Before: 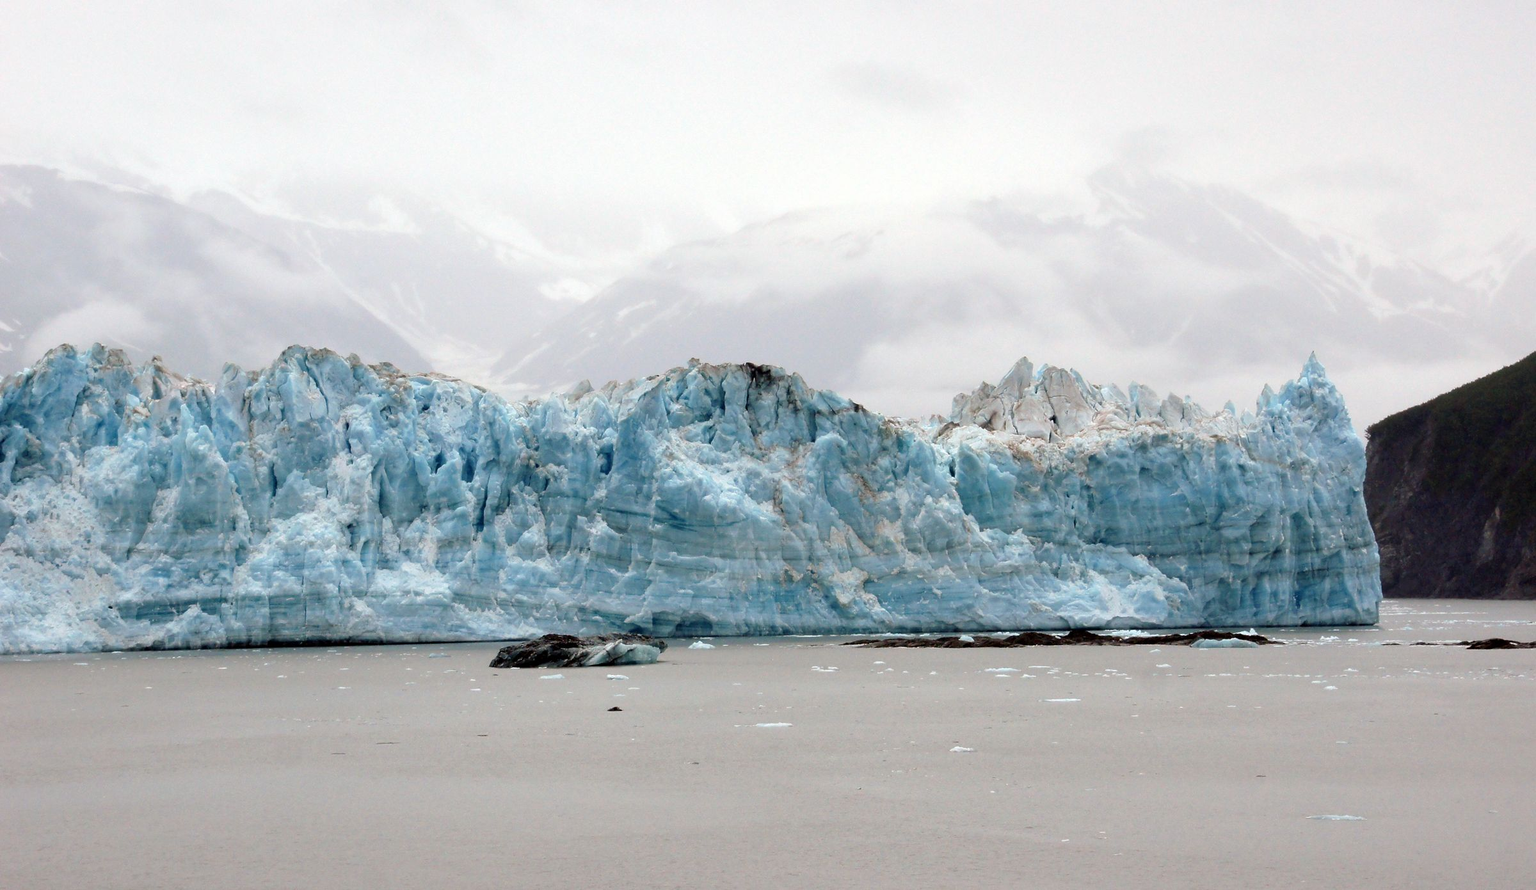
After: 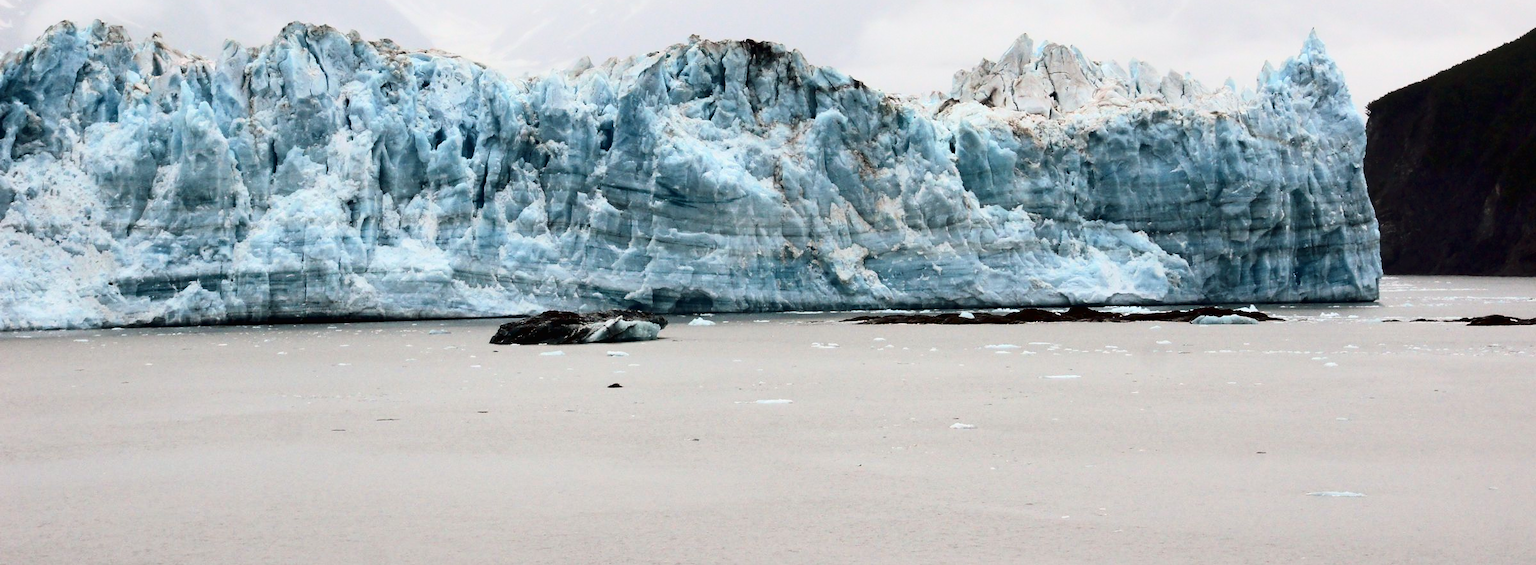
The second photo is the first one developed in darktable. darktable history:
tone curve: curves: ch0 [(0.016, 0.011) (0.204, 0.146) (0.515, 0.476) (0.78, 0.795) (1, 0.981)], color space Lab, linked channels, preserve colors none
crop and rotate: top 36.435%
contrast brightness saturation: contrast 0.28
